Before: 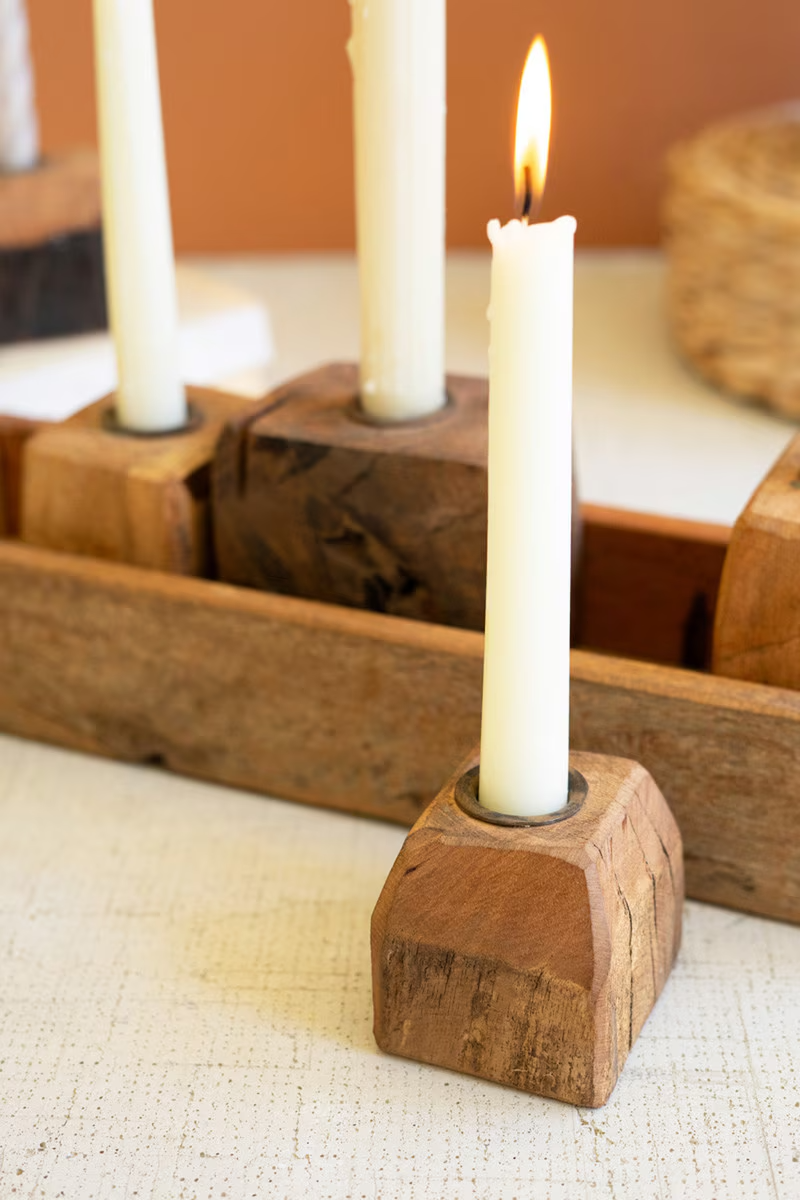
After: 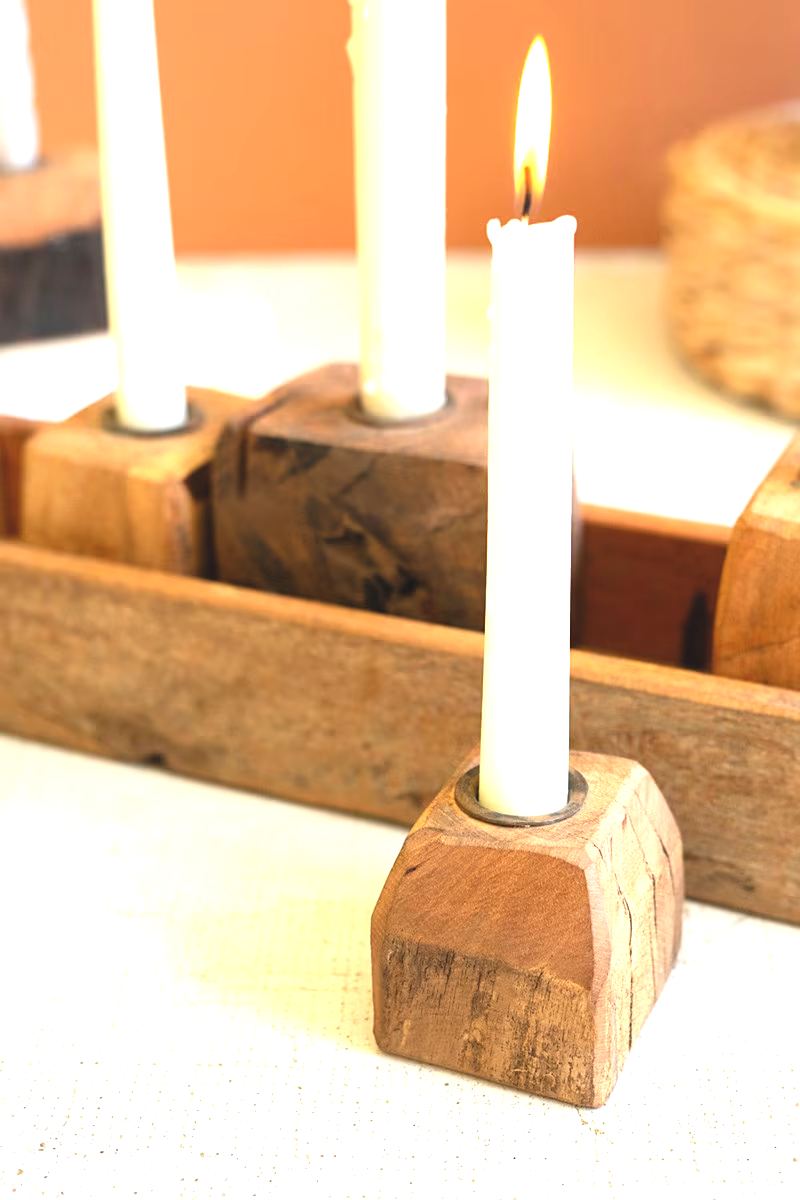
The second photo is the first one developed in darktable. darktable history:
contrast equalizer: octaves 7, y [[0.502, 0.517, 0.543, 0.576, 0.611, 0.631], [0.5 ×6], [0.5 ×6], [0 ×6], [0 ×6]], mix -0.211
sharpen: amount 0.214
exposure: black level correction -0.005, exposure 1.002 EV, compensate highlight preservation false
